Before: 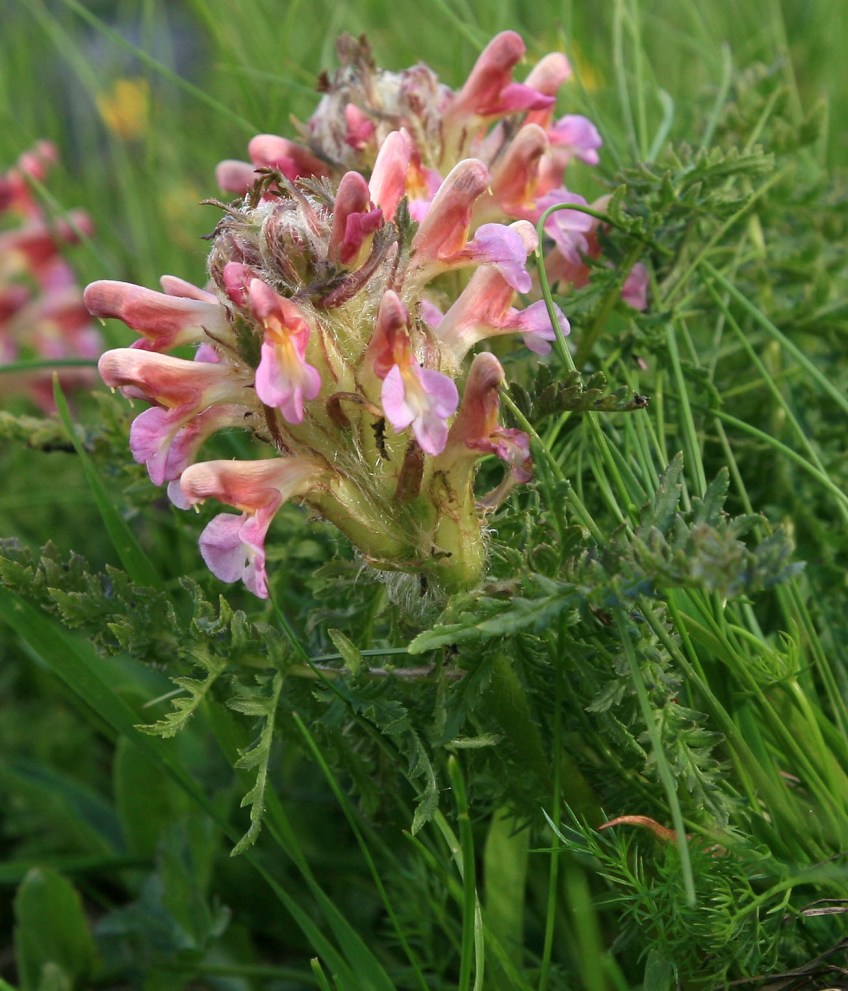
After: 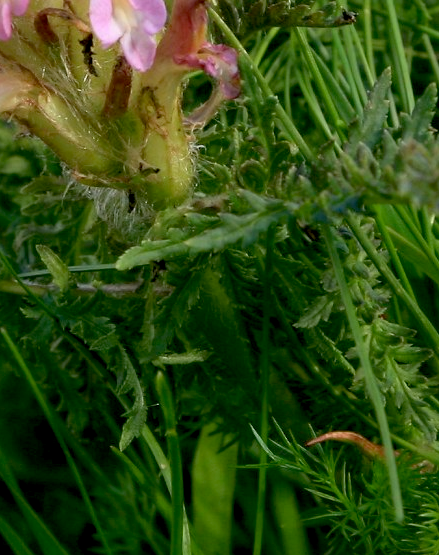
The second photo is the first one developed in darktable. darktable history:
exposure: black level correction 0.016, exposure -0.009 EV, compensate highlight preservation false
crop: left 34.479%, top 38.822%, right 13.718%, bottom 5.172%
